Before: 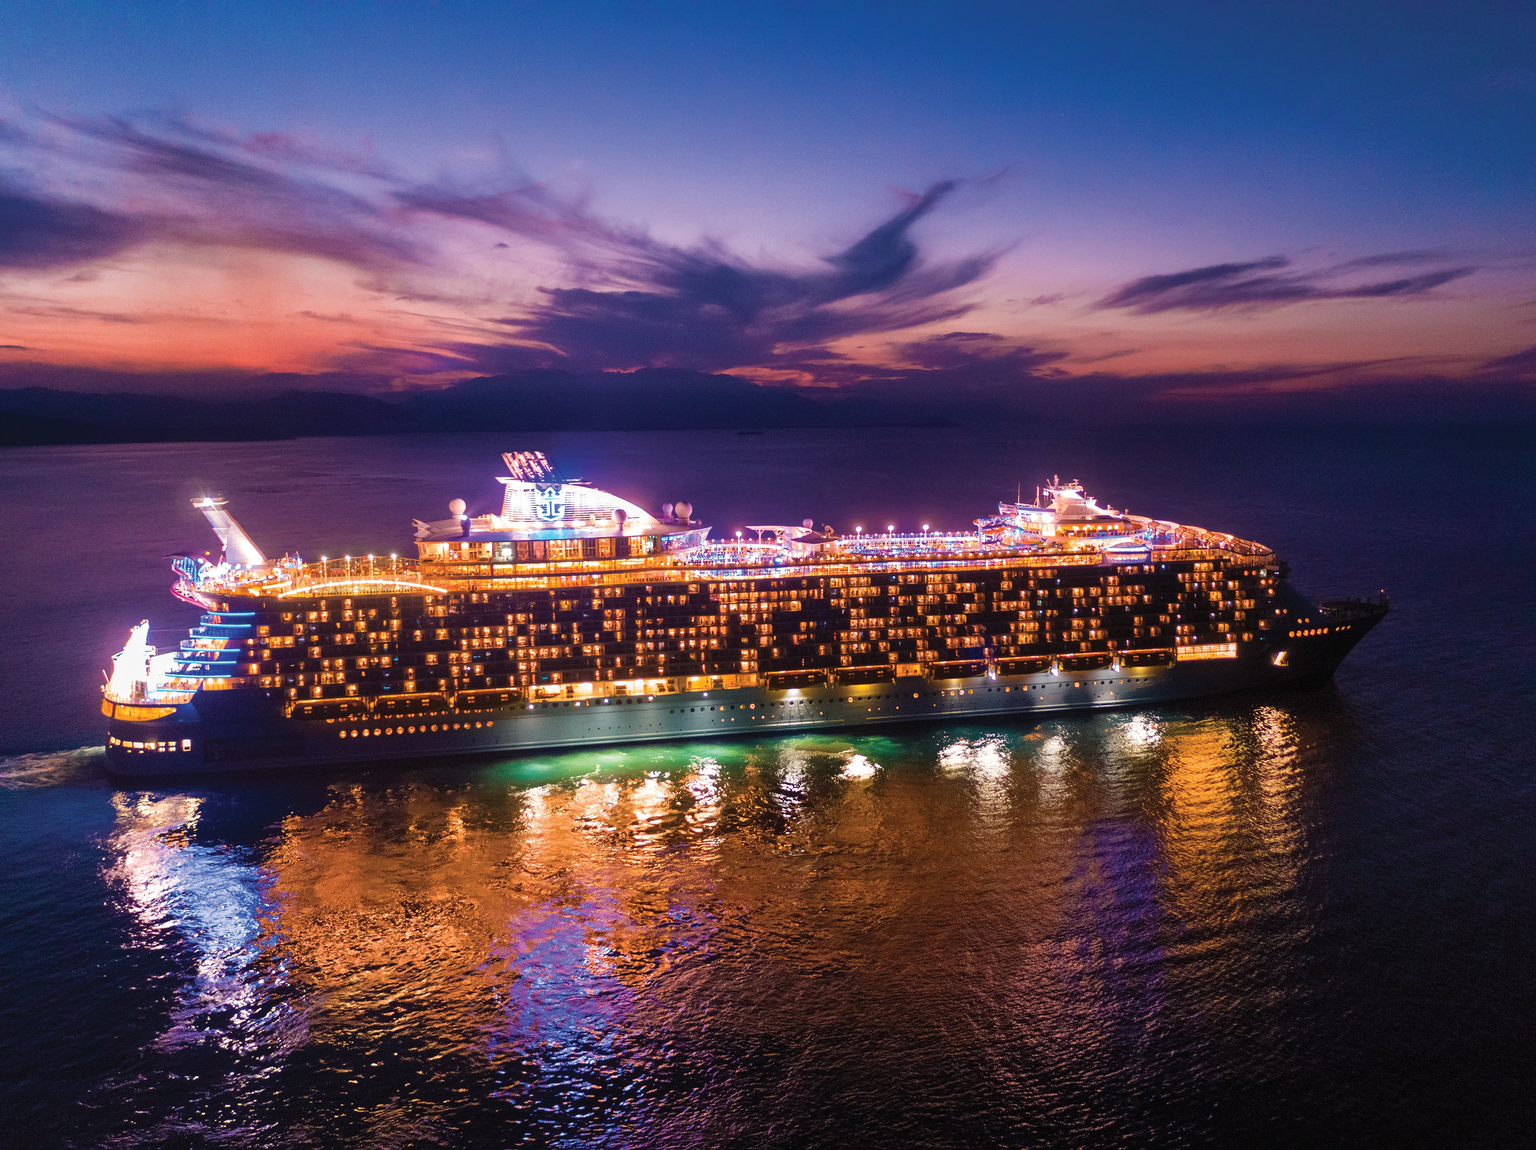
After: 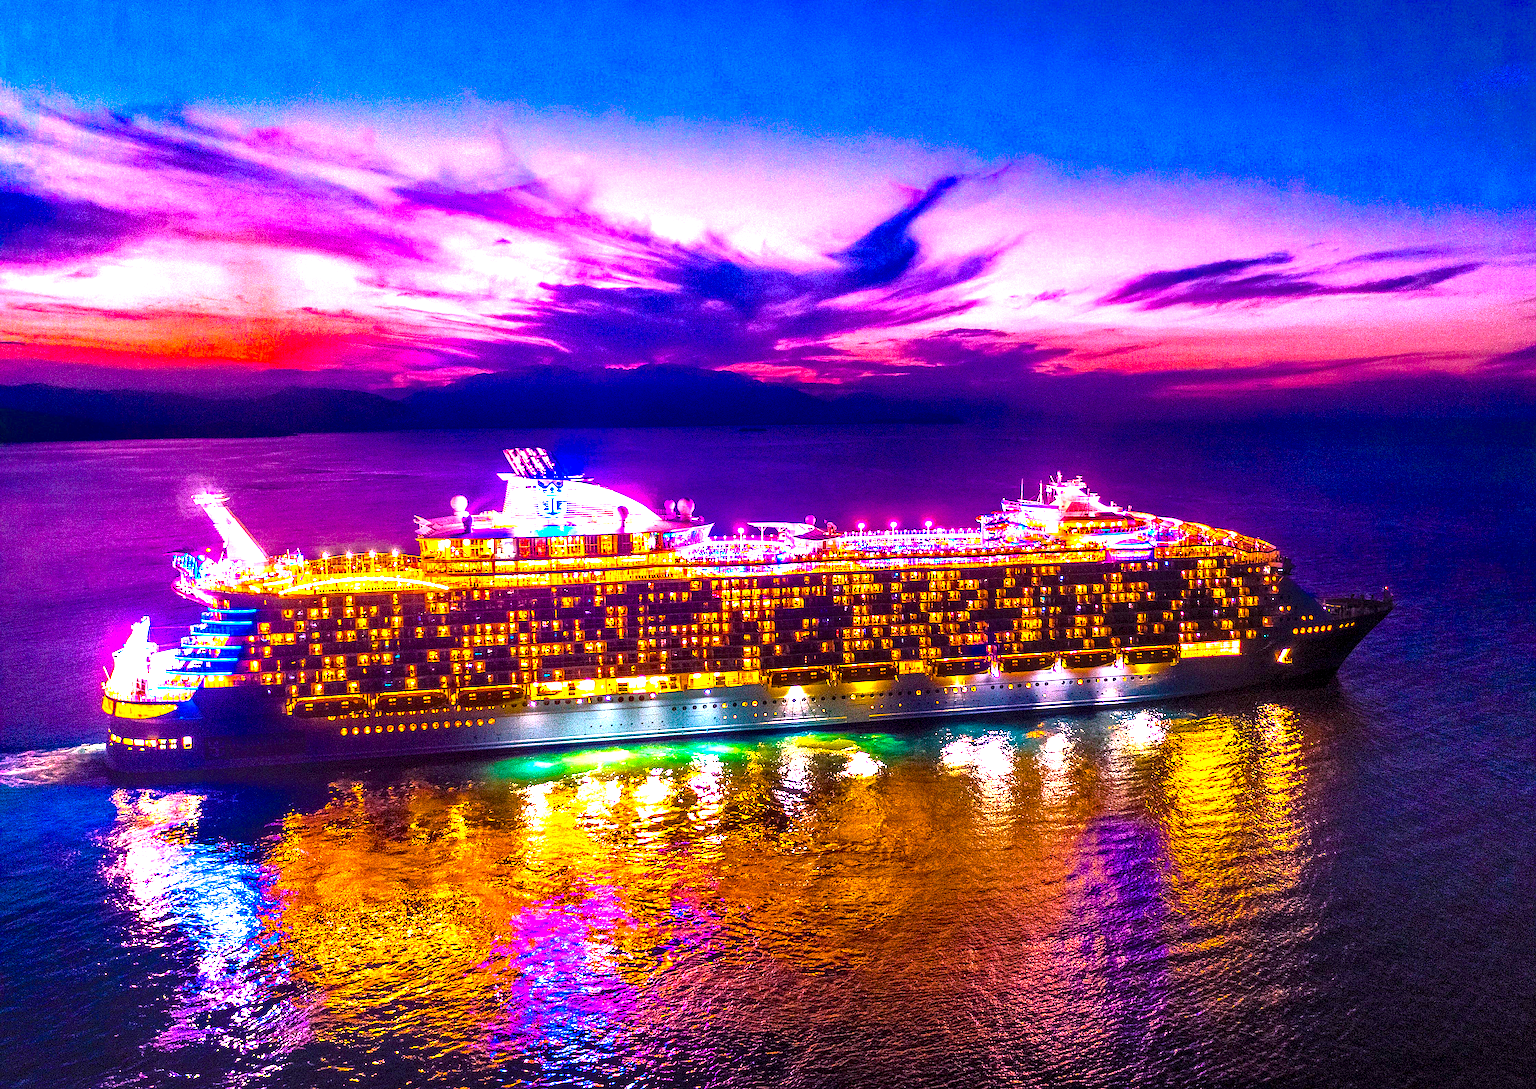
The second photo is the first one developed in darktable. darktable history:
local contrast: highlights 19%, detail 186%
white balance: red 1.066, blue 1.119
color balance rgb: linear chroma grading › global chroma 42%, perceptual saturation grading › global saturation 42%, perceptual brilliance grading › global brilliance 25%, global vibrance 33%
exposure: black level correction 0, exposure 0.7 EV, compensate exposure bias true, compensate highlight preservation false
crop: top 0.448%, right 0.264%, bottom 5.045%
tone equalizer: on, module defaults
tone curve: curves: ch0 [(0, 0) (0.48, 0.431) (0.7, 0.609) (0.864, 0.854) (1, 1)]
sharpen: on, module defaults
